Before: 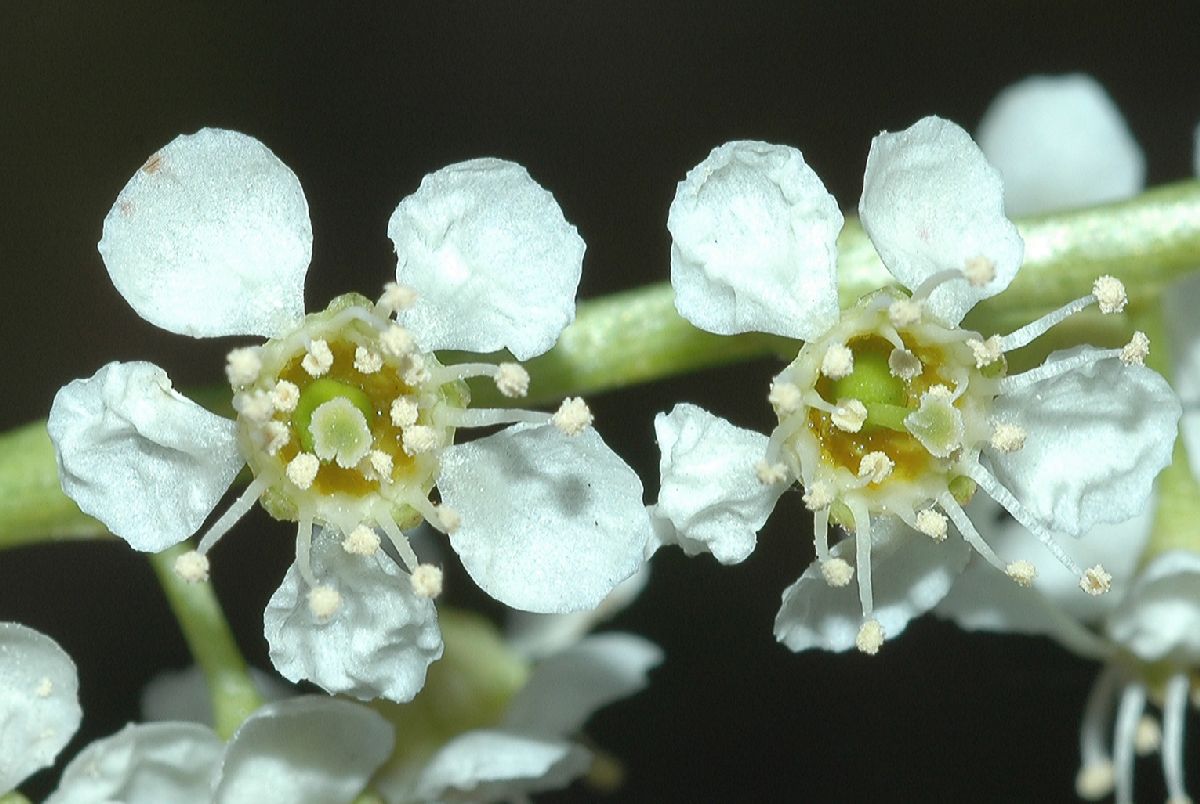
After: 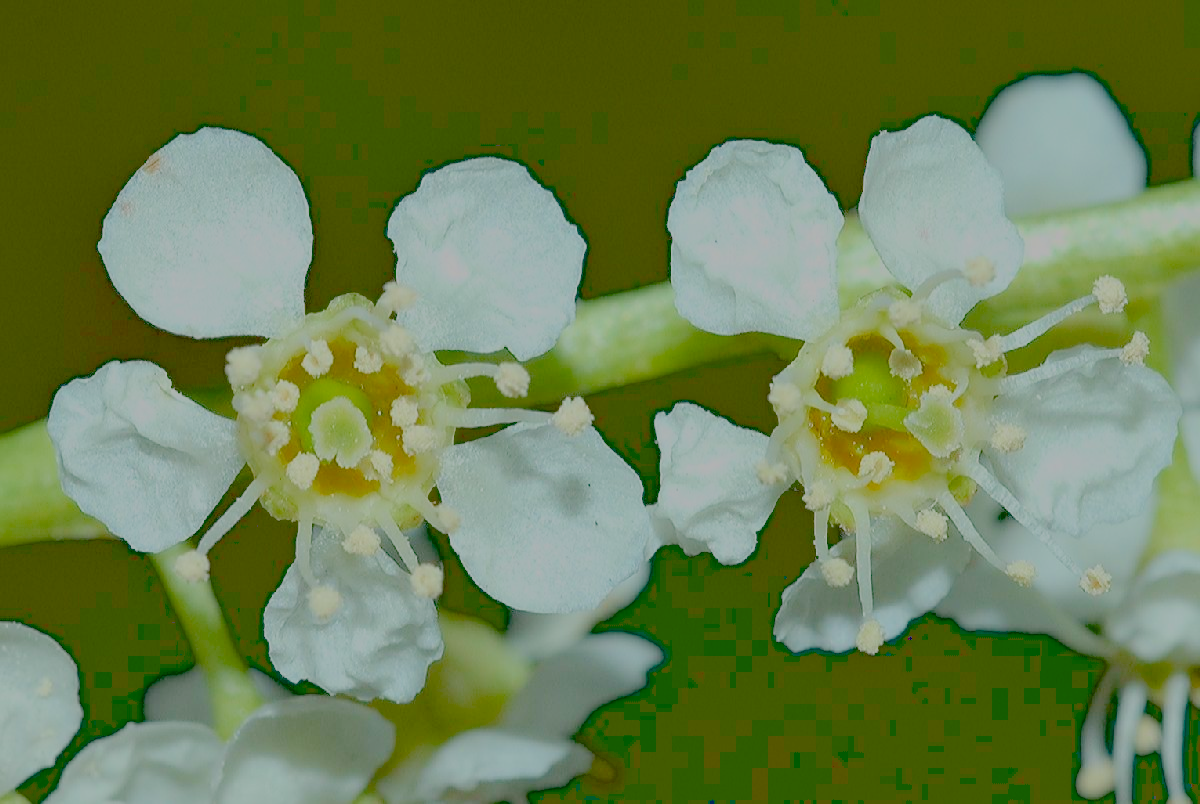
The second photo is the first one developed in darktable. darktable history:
filmic rgb: black relative exposure -14 EV, white relative exposure 8 EV, threshold 3 EV, hardness 3.74, latitude 50%, contrast 0.5, color science v5 (2021), contrast in shadows safe, contrast in highlights safe, enable highlight reconstruction true
exposure: black level correction 0.04, exposure 0.5 EV, compensate highlight preservation false
